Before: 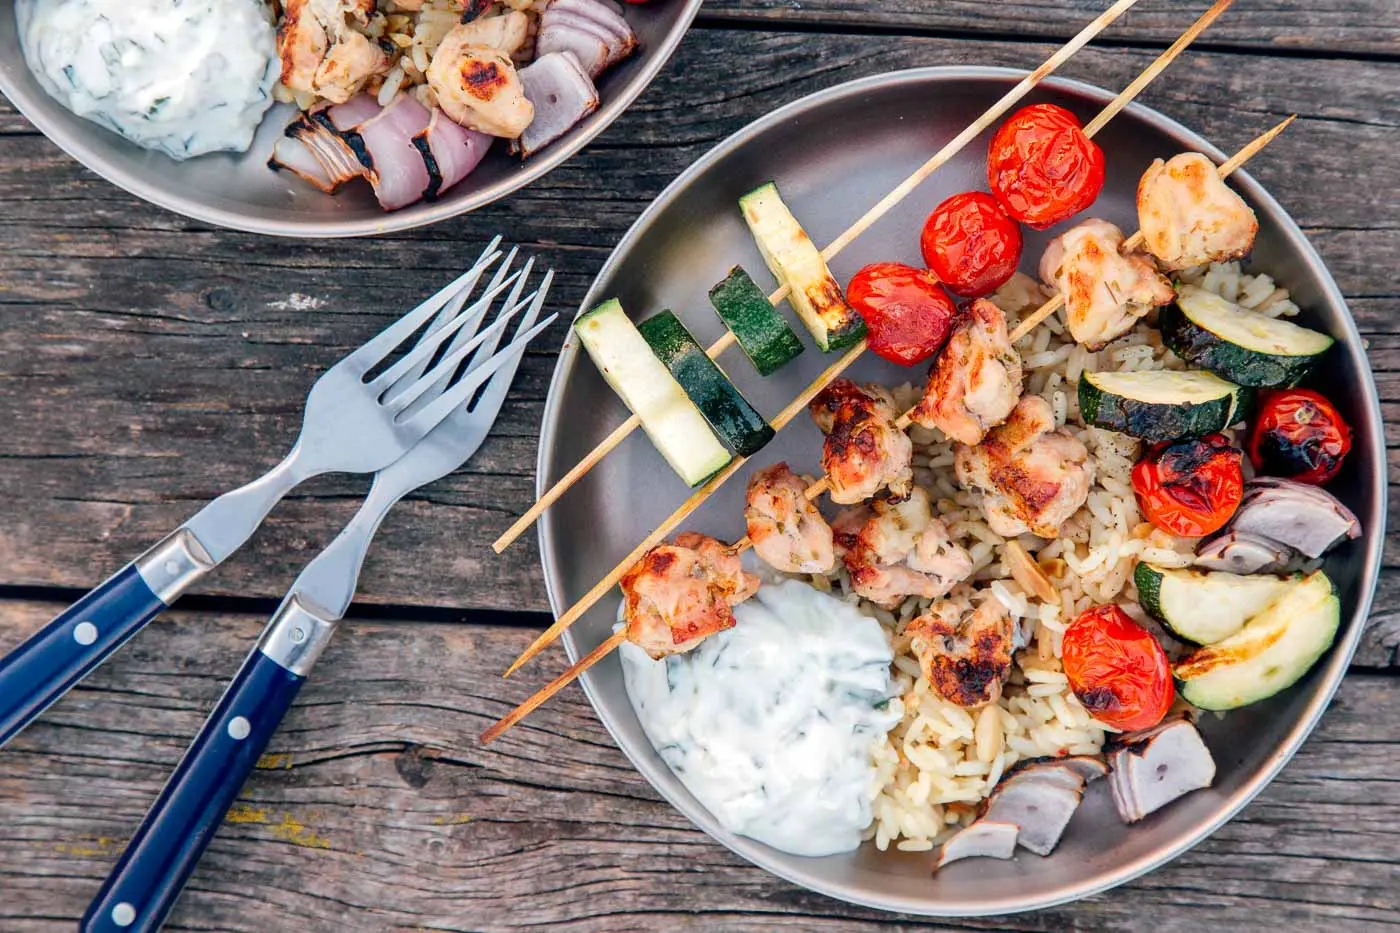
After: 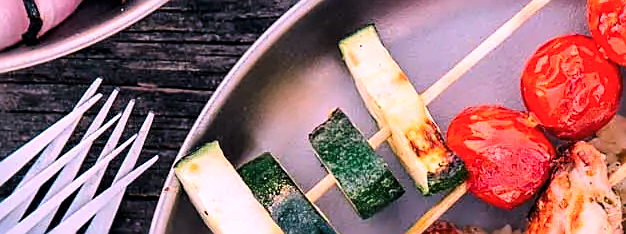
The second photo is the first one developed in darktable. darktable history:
sharpen: on, module defaults
tone curve: curves: ch0 [(0.021, 0) (0.104, 0.052) (0.496, 0.526) (0.737, 0.783) (1, 1)], color space Lab, linked channels, preserve colors none
color balance rgb: on, module defaults
white balance: red 1.188, blue 1.11
crop: left 28.64%, top 16.832%, right 26.637%, bottom 58.055%
